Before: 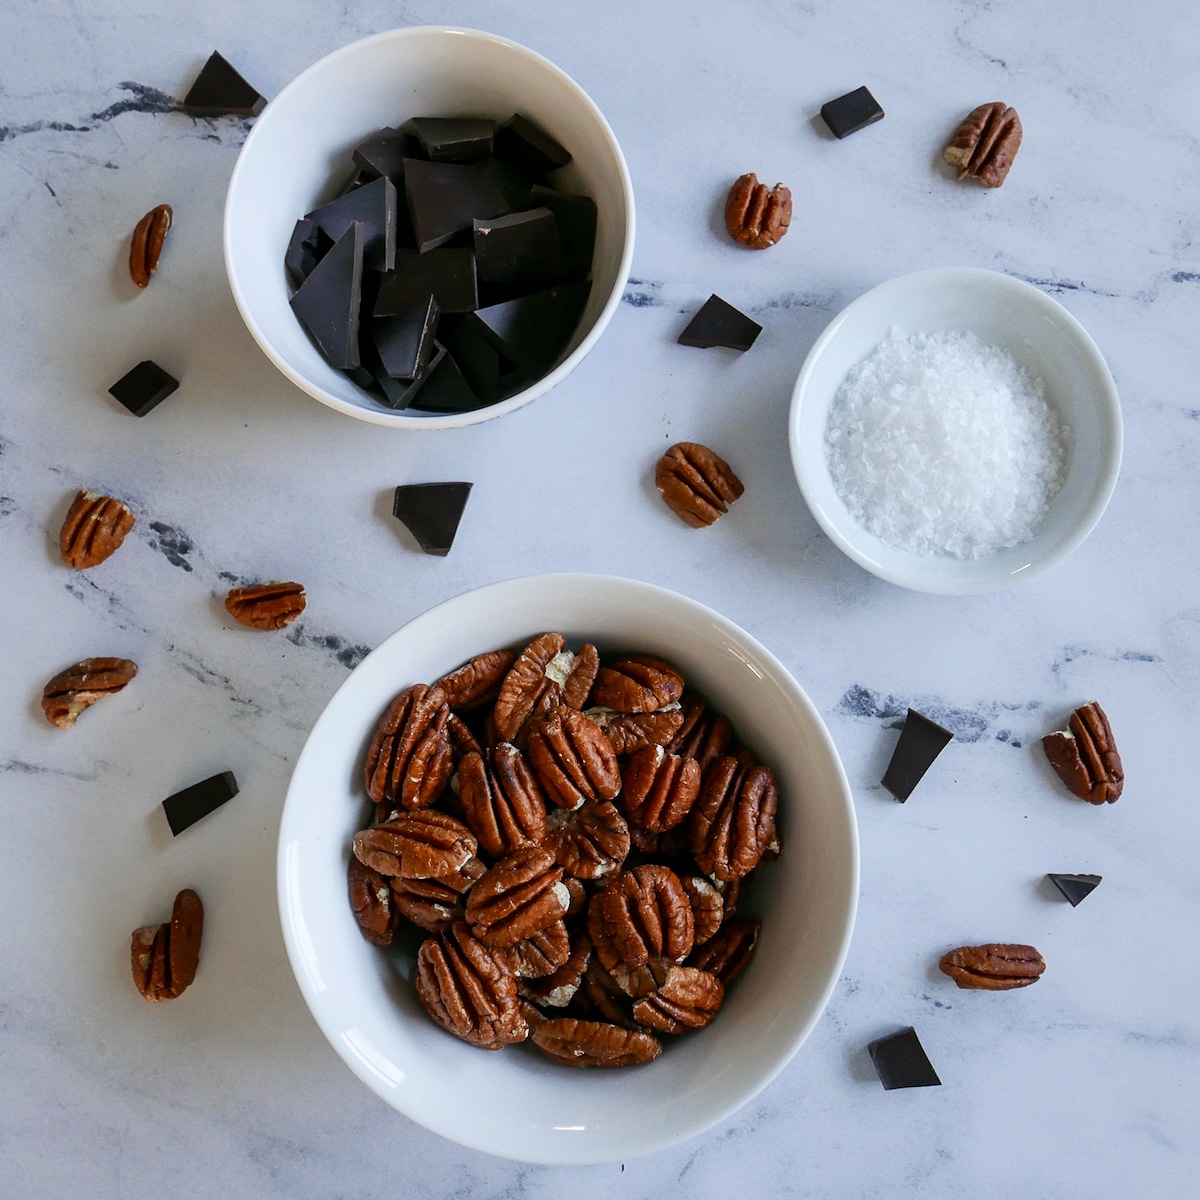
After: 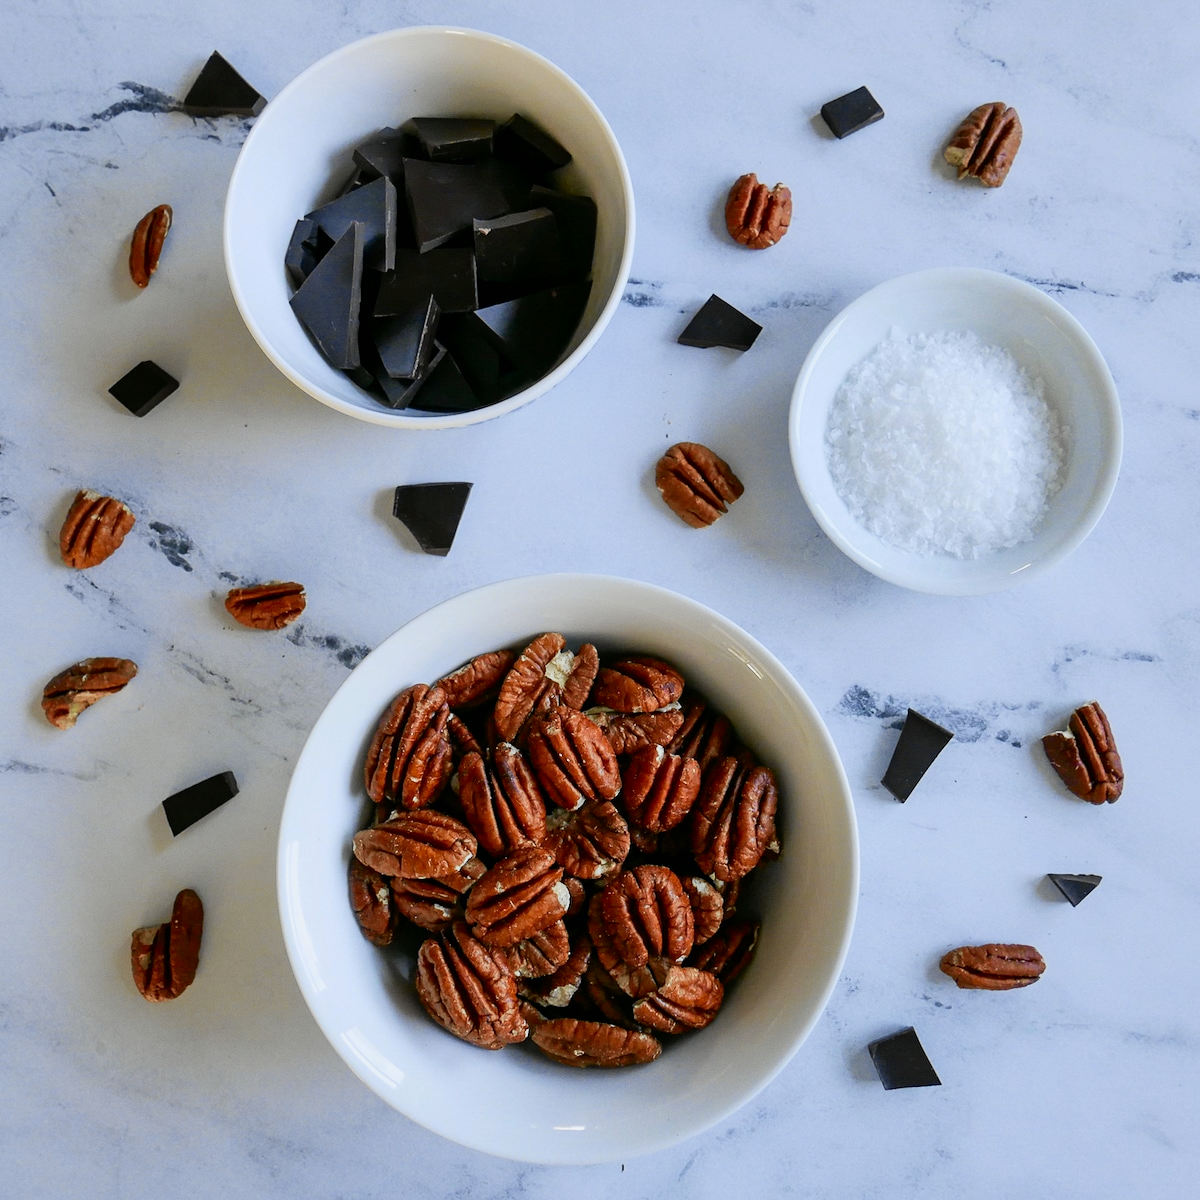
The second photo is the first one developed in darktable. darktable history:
tone curve: curves: ch0 [(0, 0) (0.07, 0.052) (0.23, 0.254) (0.486, 0.53) (0.822, 0.825) (0.994, 0.955)]; ch1 [(0, 0) (0.226, 0.261) (0.379, 0.442) (0.469, 0.472) (0.495, 0.495) (0.514, 0.504) (0.561, 0.568) (0.59, 0.612) (1, 1)]; ch2 [(0, 0) (0.269, 0.299) (0.459, 0.441) (0.498, 0.499) (0.523, 0.52) (0.551, 0.576) (0.629, 0.643) (0.659, 0.681) (0.718, 0.764) (1, 1)], color space Lab, independent channels, preserve colors none
